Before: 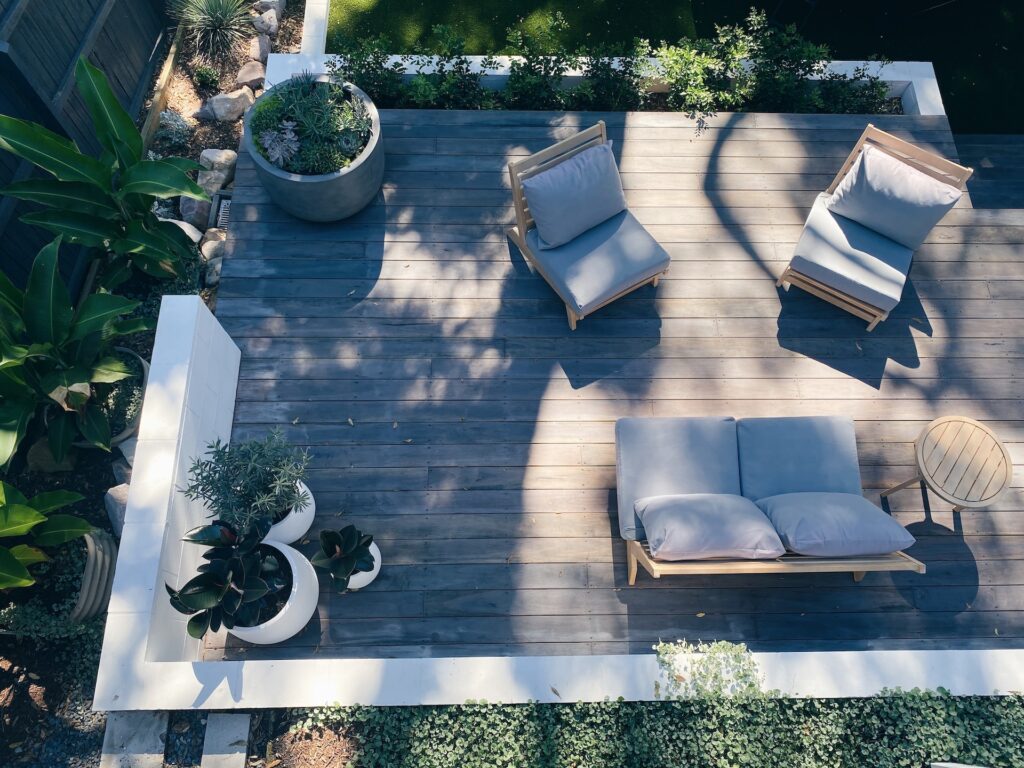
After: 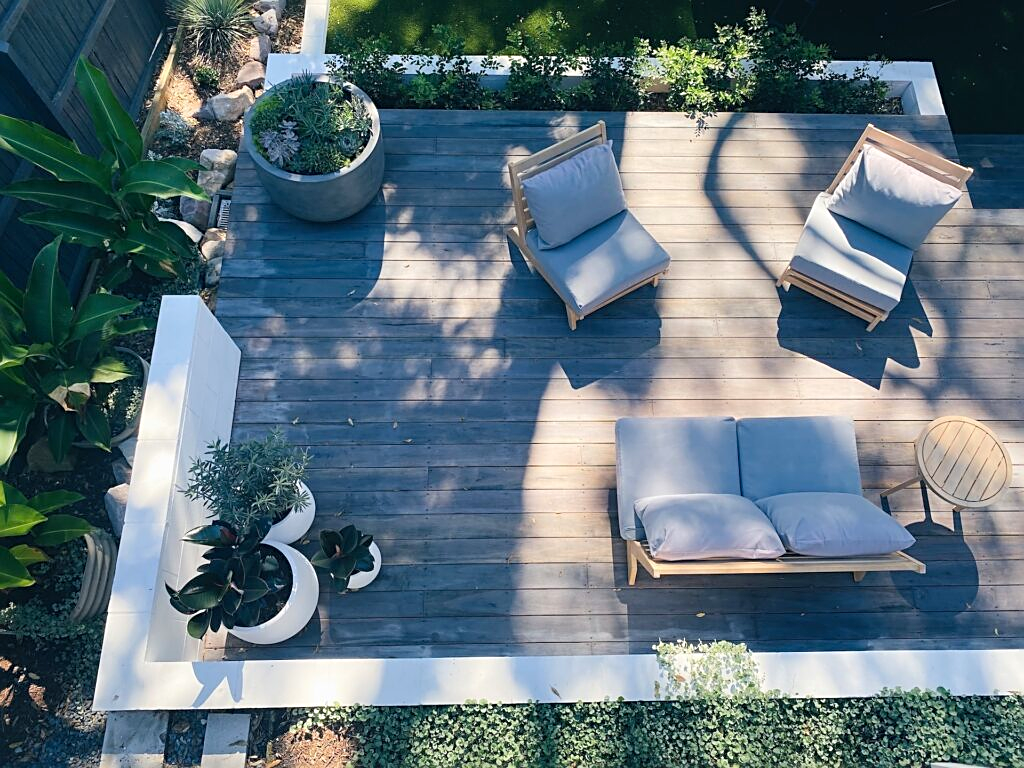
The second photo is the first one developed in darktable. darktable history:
contrast brightness saturation: contrast 0.07, brightness 0.08, saturation 0.18
sharpen: on, module defaults
